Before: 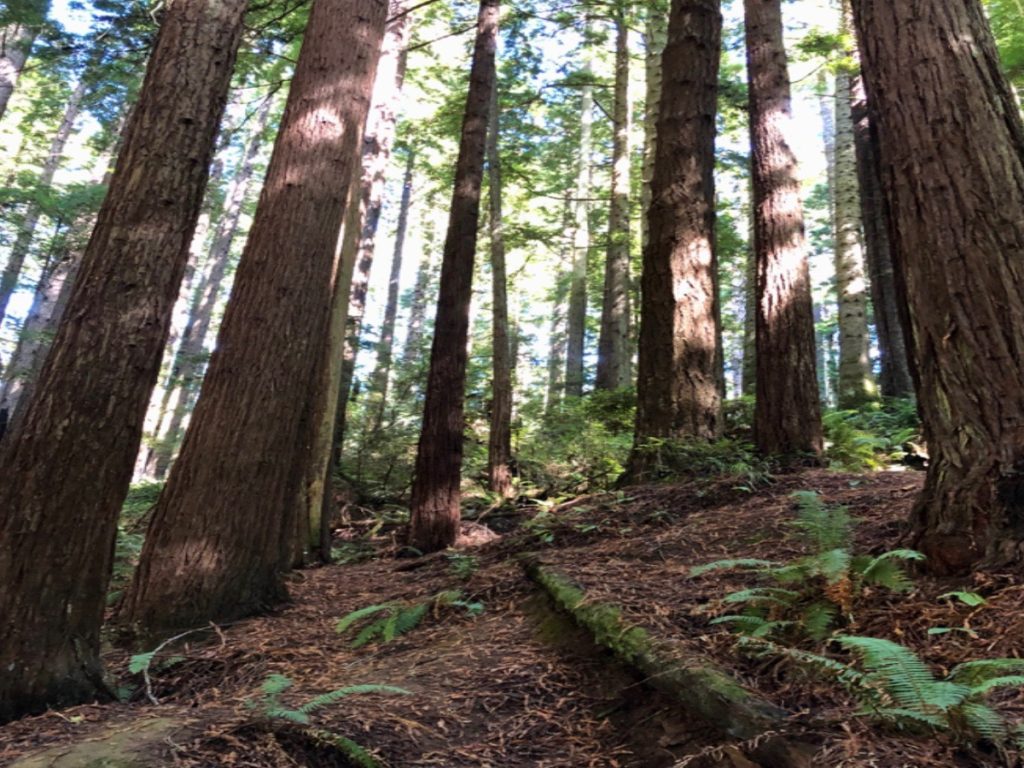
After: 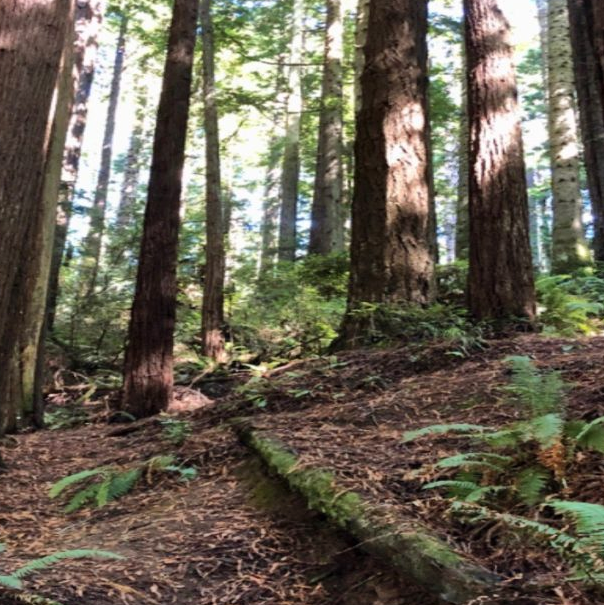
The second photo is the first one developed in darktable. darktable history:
crop and rotate: left 28.124%, top 17.615%, right 12.798%, bottom 3.507%
shadows and highlights: soften with gaussian
